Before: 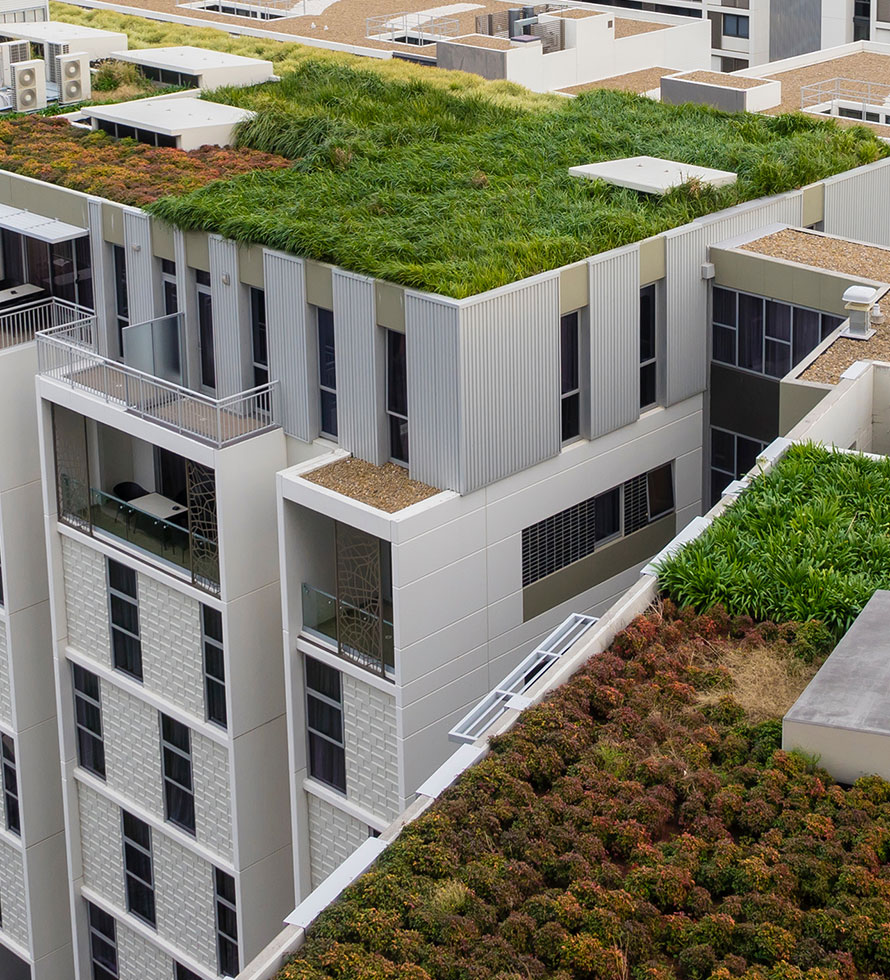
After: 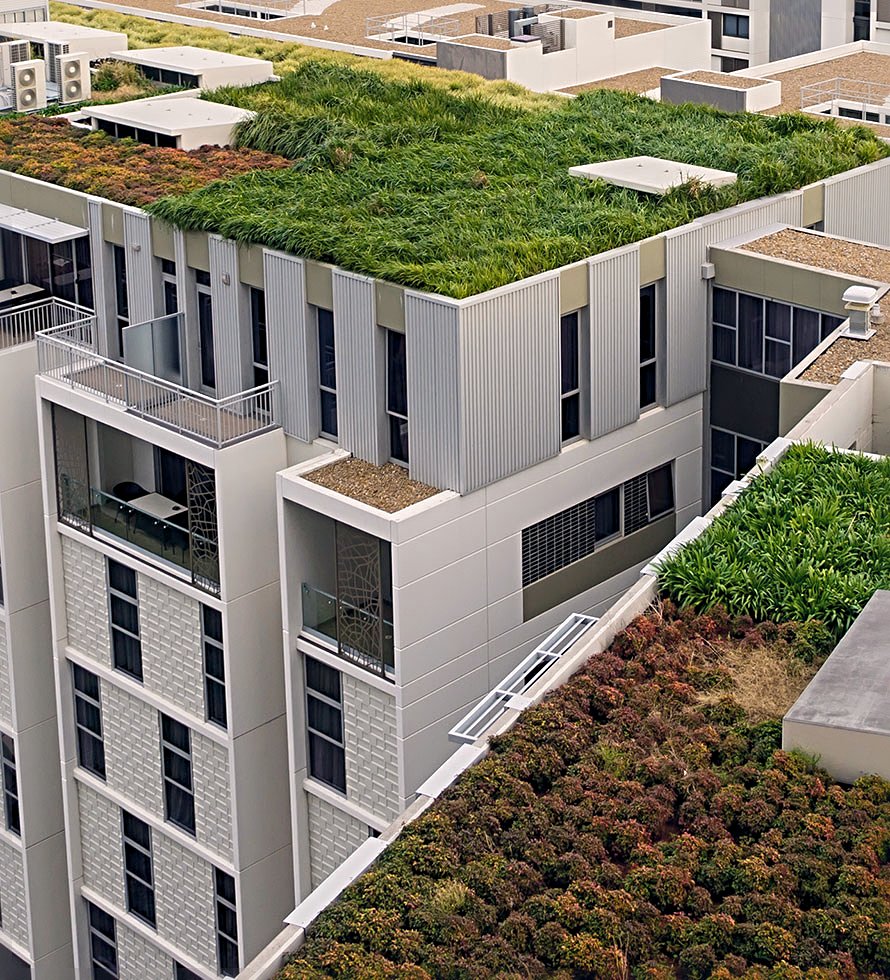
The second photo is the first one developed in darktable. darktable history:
color balance rgb: shadows lift › hue 87.51°, highlights gain › chroma 1.62%, highlights gain › hue 55.1°, global offset › chroma 0.06%, global offset › hue 253.66°, linear chroma grading › global chroma 0.5%
sharpen: radius 4.883
